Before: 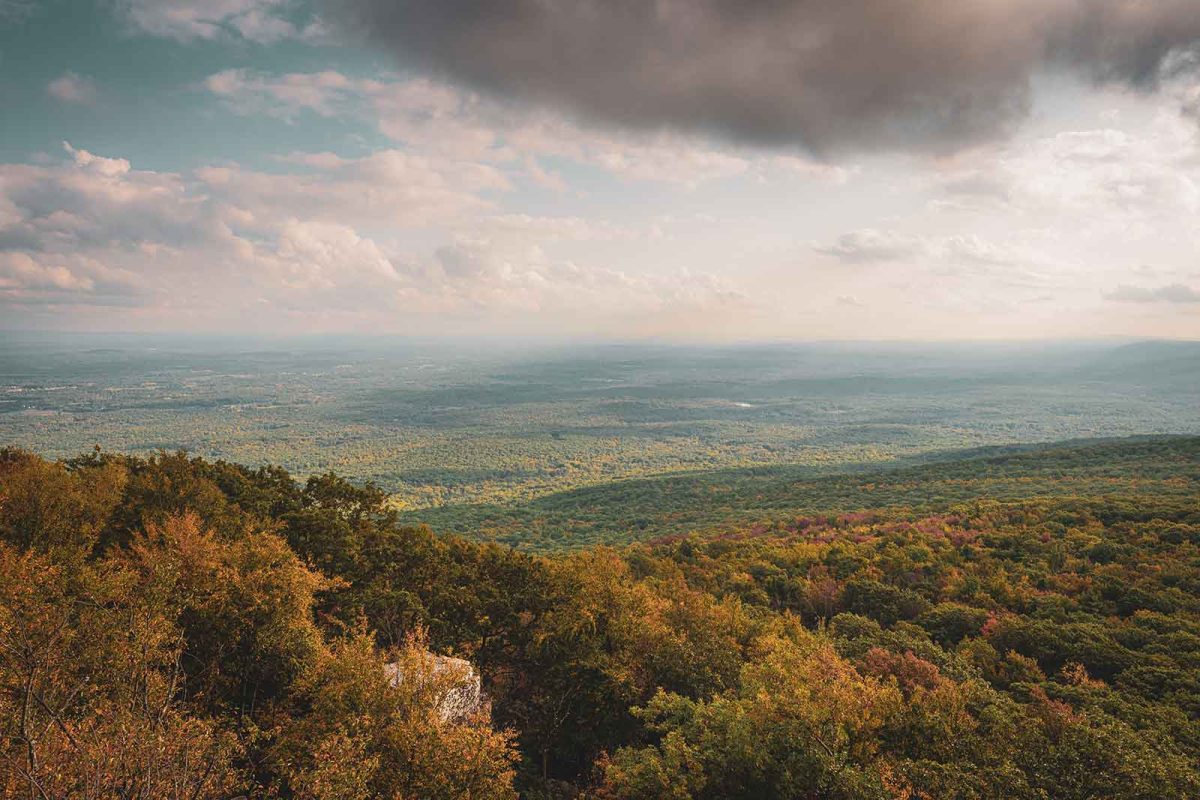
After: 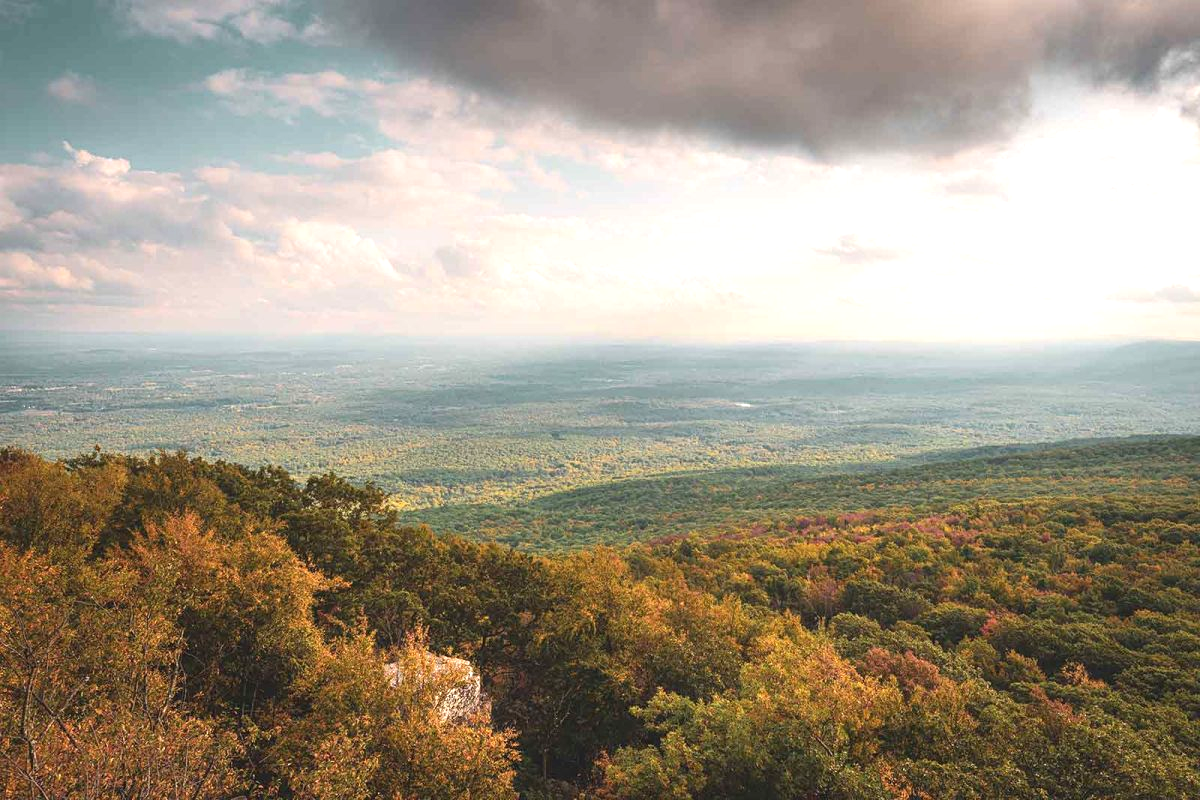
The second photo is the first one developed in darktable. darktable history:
exposure: exposure 0.637 EV, compensate highlight preservation false
